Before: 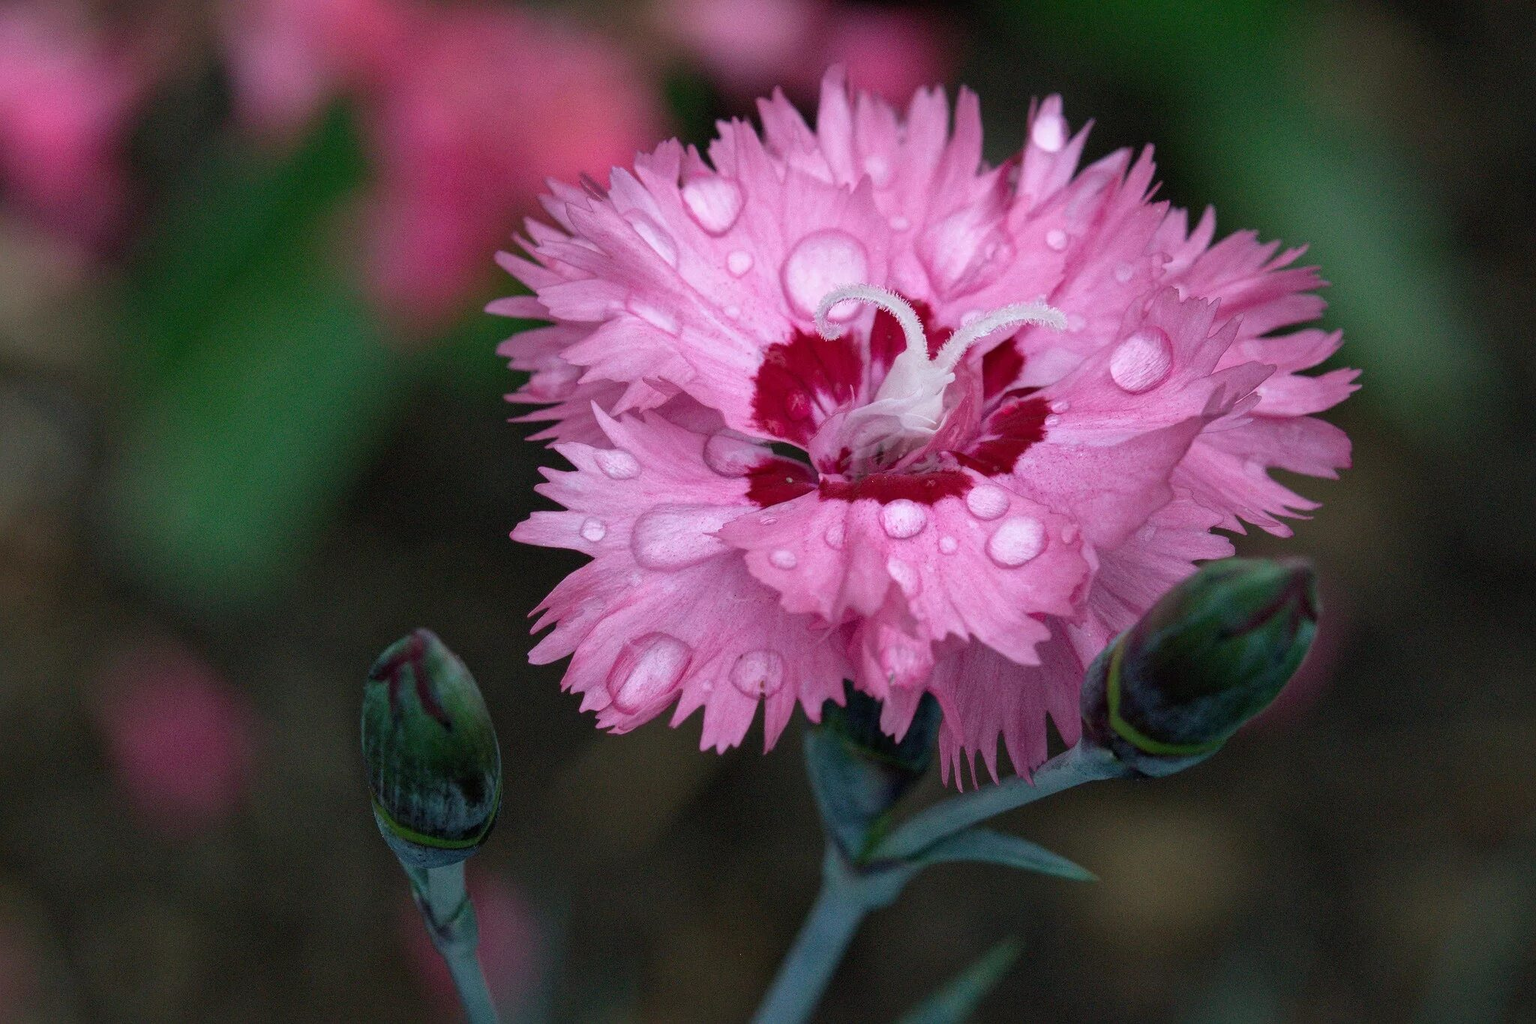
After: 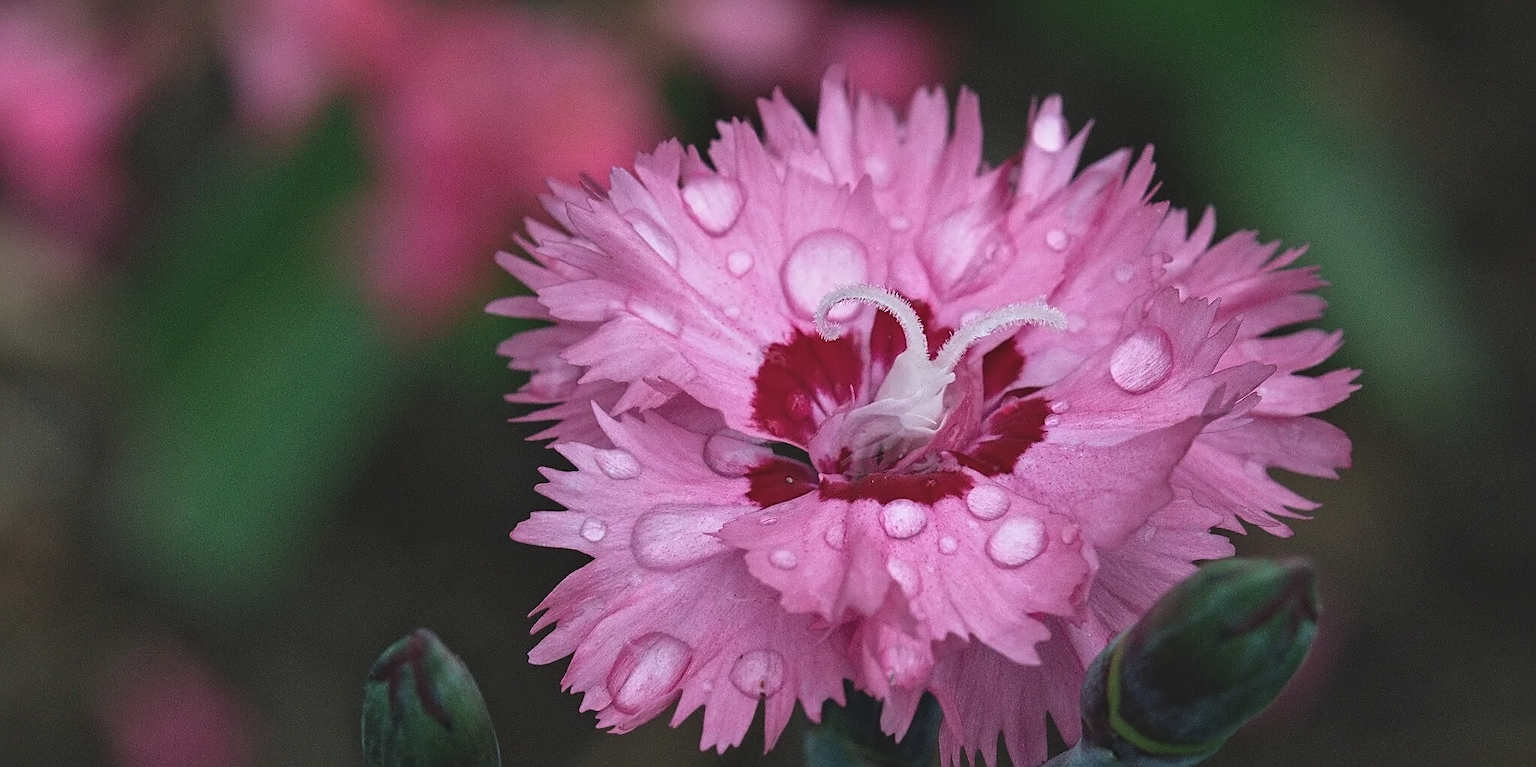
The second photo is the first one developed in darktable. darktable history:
crop: bottom 24.994%
contrast equalizer: y [[0.5, 0.542, 0.583, 0.625, 0.667, 0.708], [0.5 ×6], [0.5 ×6], [0, 0.033, 0.067, 0.1, 0.133, 0.167], [0, 0.05, 0.1, 0.15, 0.2, 0.25]], mix 0.275
sharpen: on, module defaults
exposure: black level correction -0.014, exposure -0.191 EV, compensate exposure bias true, compensate highlight preservation false
